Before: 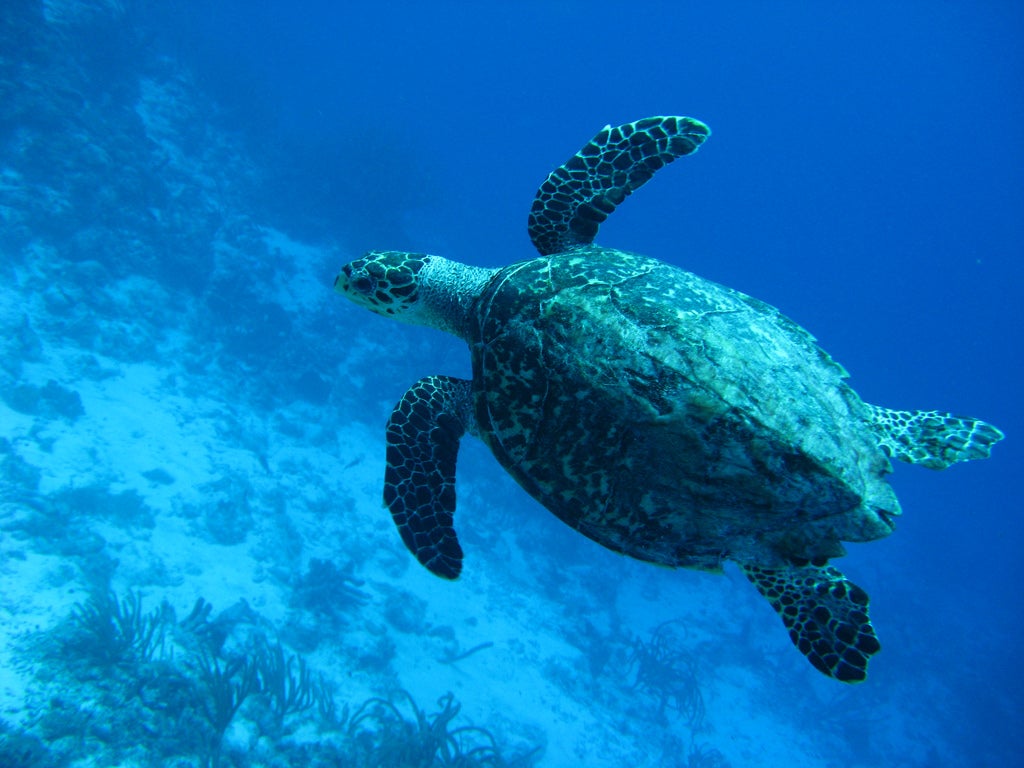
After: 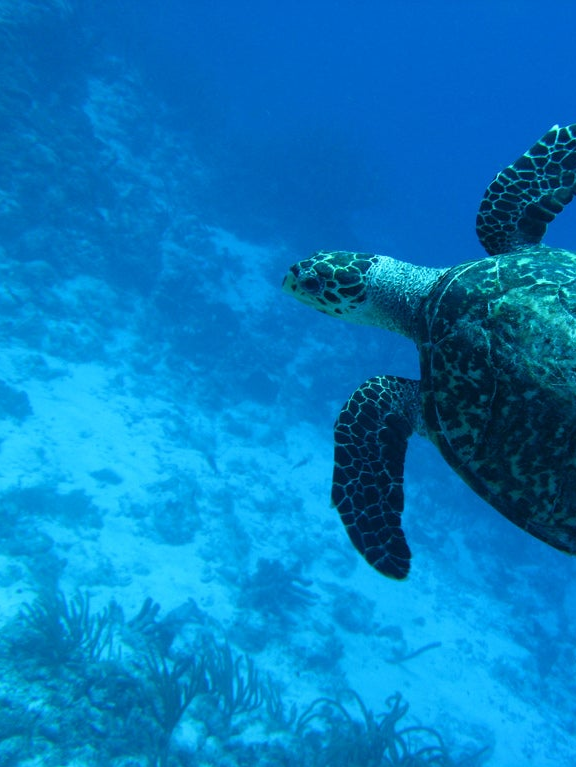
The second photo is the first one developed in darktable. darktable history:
crop: left 5.114%, right 38.589%
